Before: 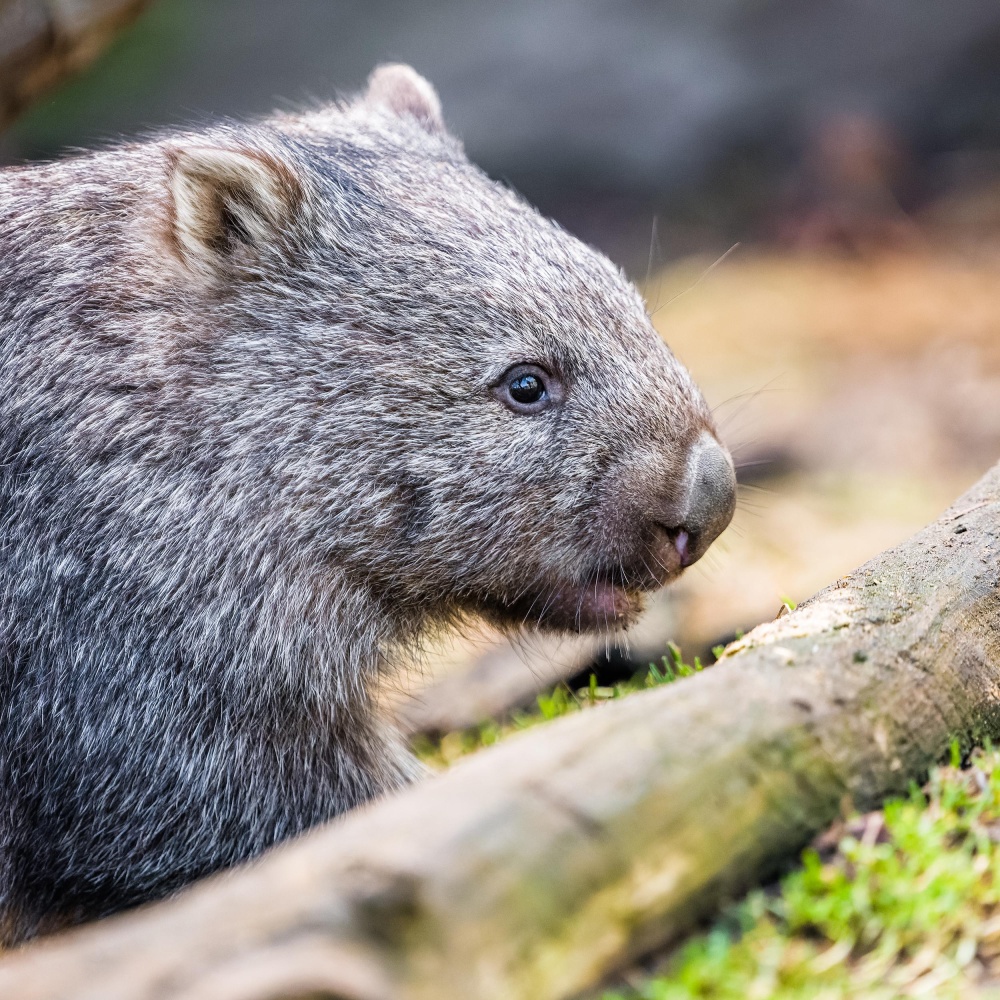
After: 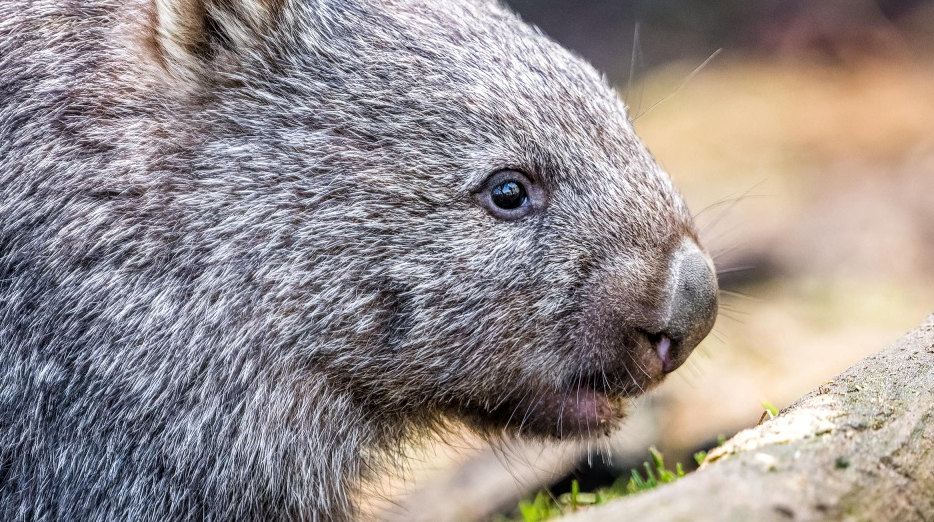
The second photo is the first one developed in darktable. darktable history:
crop: left 1.847%, top 19.45%, right 4.678%, bottom 28.263%
local contrast: on, module defaults
